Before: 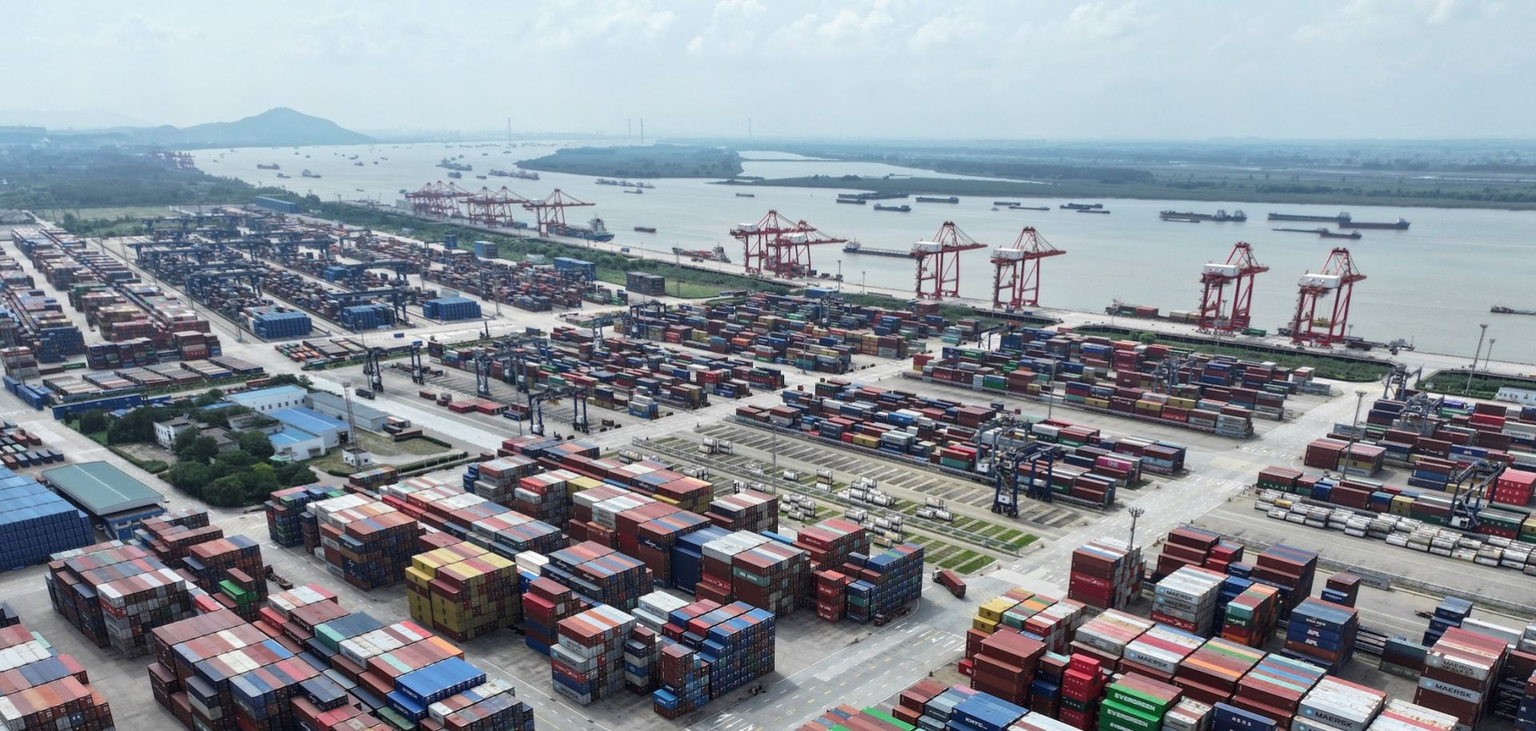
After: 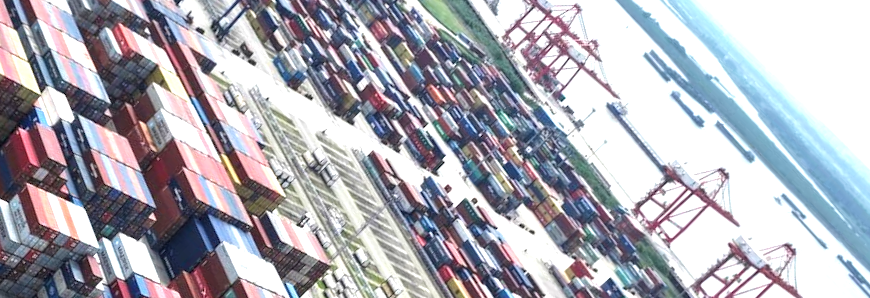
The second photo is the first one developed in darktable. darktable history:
local contrast: highlights 102%, shadows 97%, detail 119%, midtone range 0.2
exposure: black level correction 0, exposure 1.017 EV, compensate highlight preservation false
crop and rotate: angle -44.67°, top 16.721%, right 0.807%, bottom 11.76%
velvia: strength 16.54%
